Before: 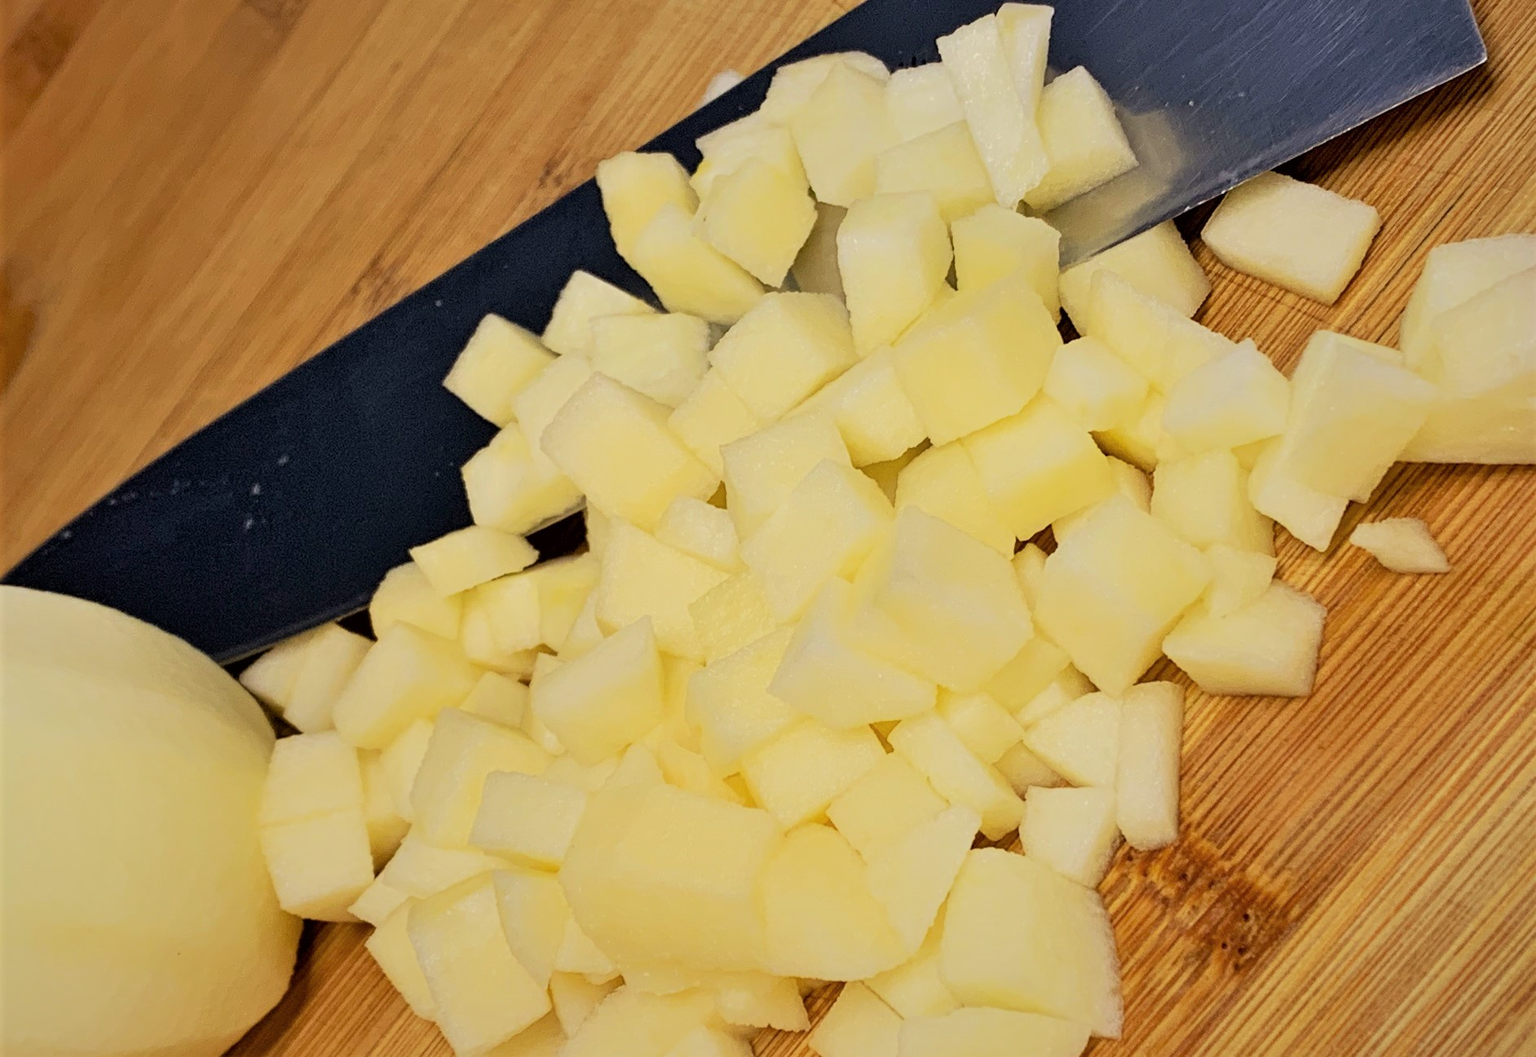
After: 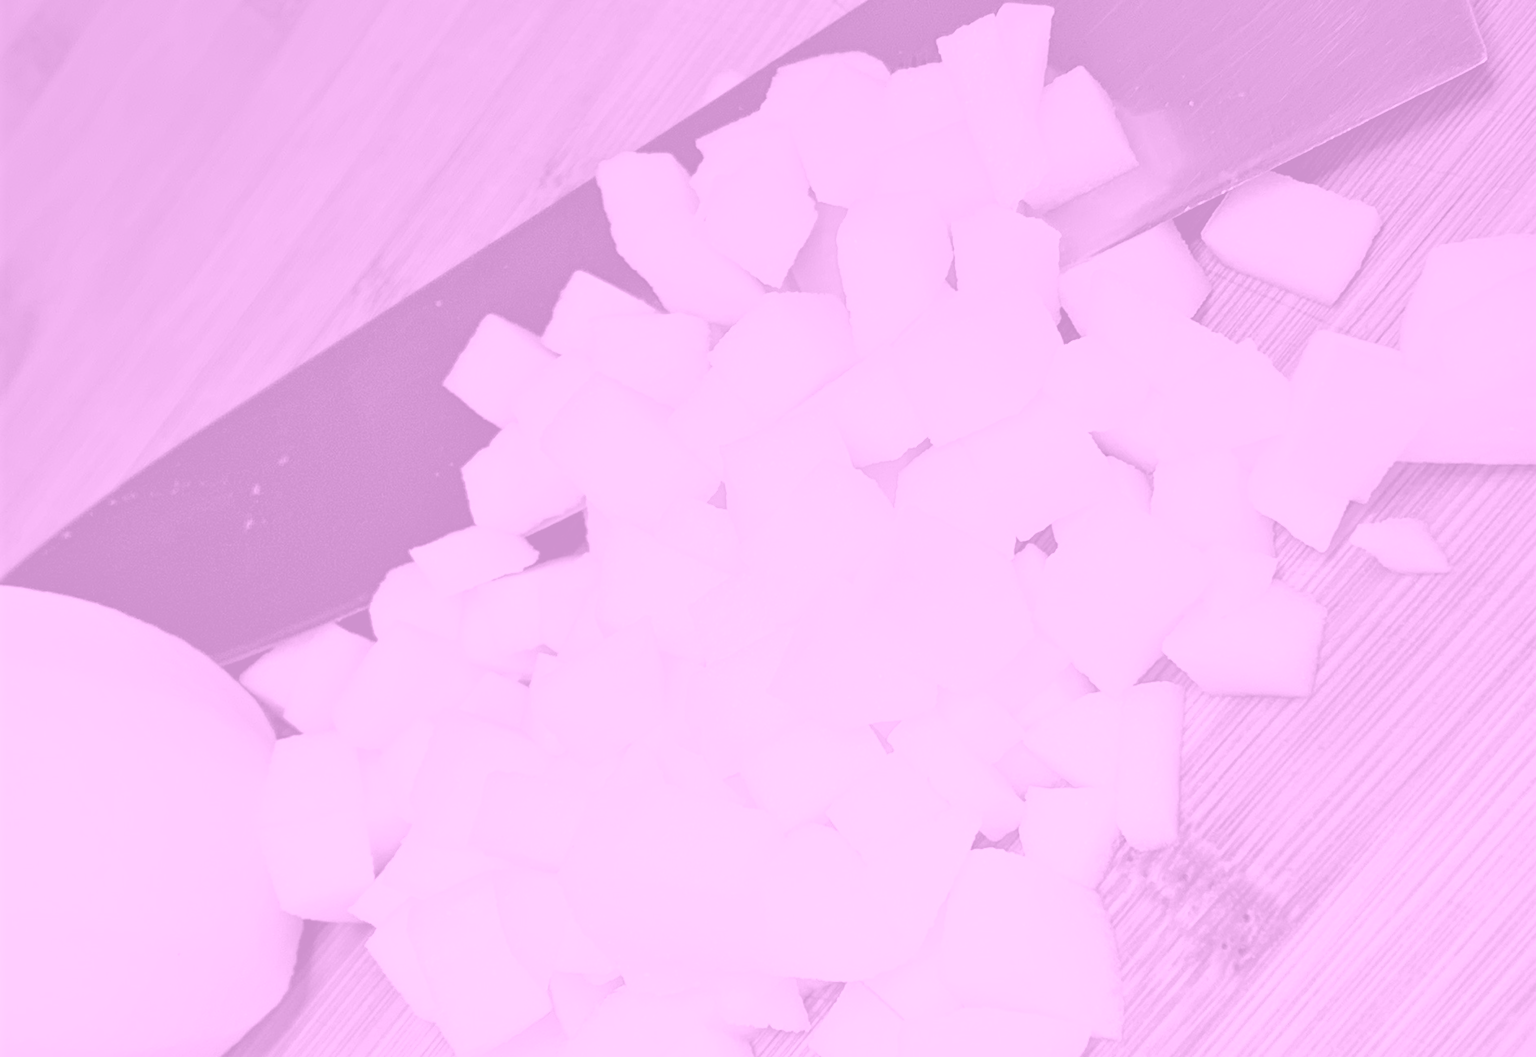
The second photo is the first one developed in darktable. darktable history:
tone curve: preserve colors none
colorize: hue 331.2°, saturation 69%, source mix 30.28%, lightness 69.02%, version 1
color calibration: illuminant as shot in camera, x 0.358, y 0.373, temperature 4628.91 K
graduated density: hue 238.83°, saturation 50%
